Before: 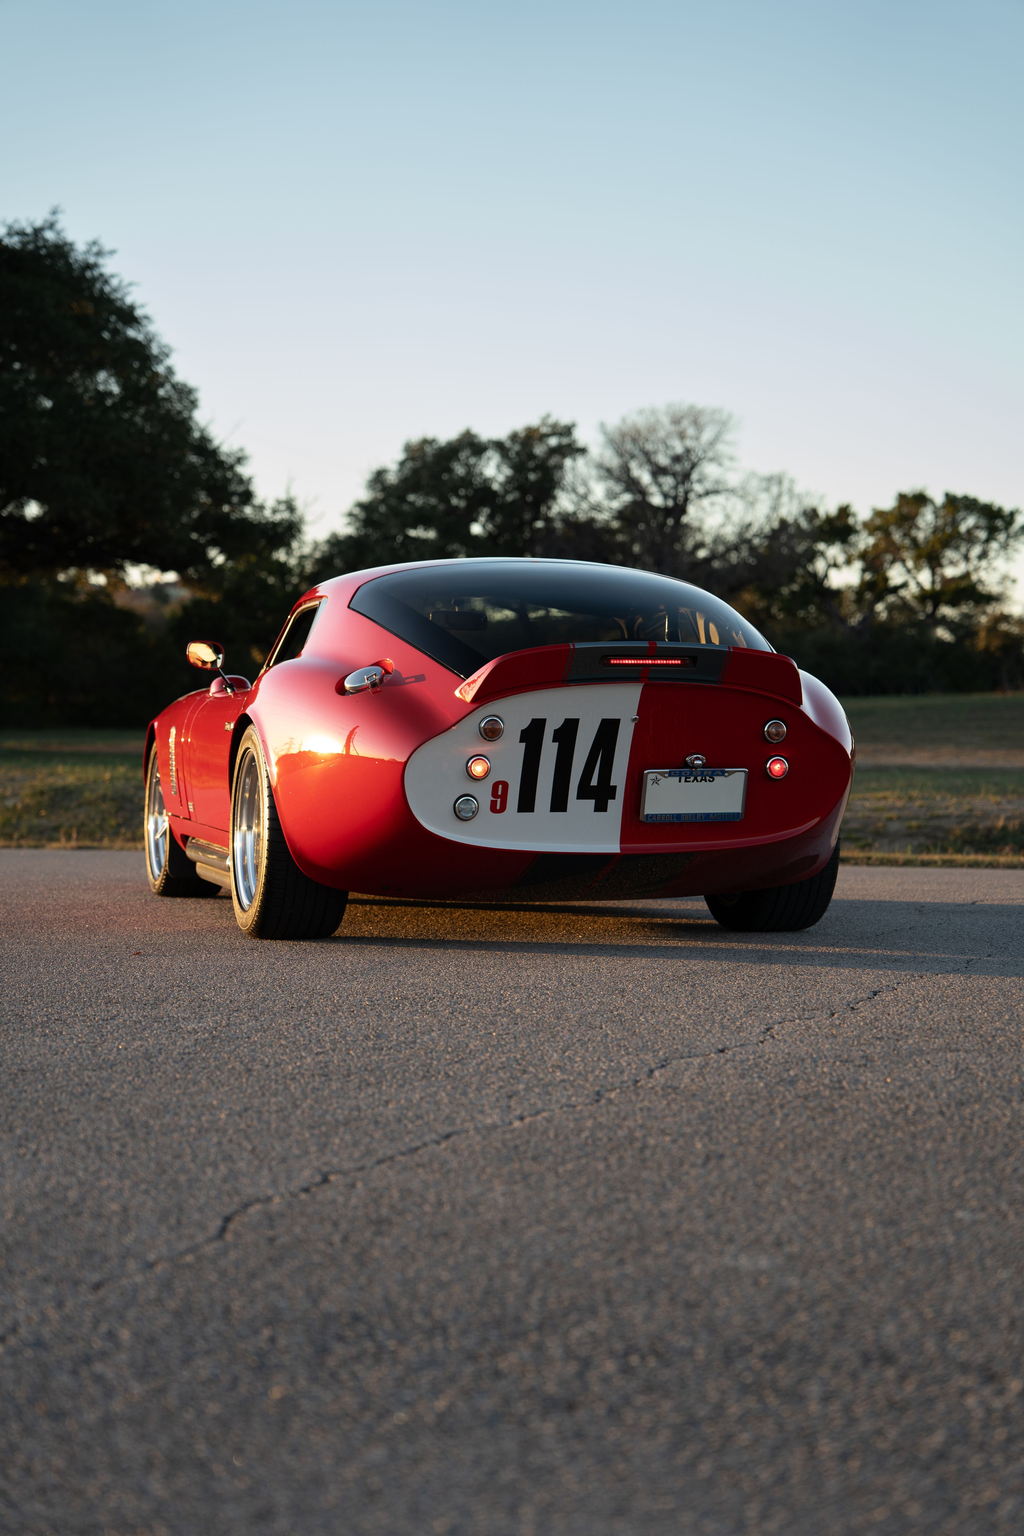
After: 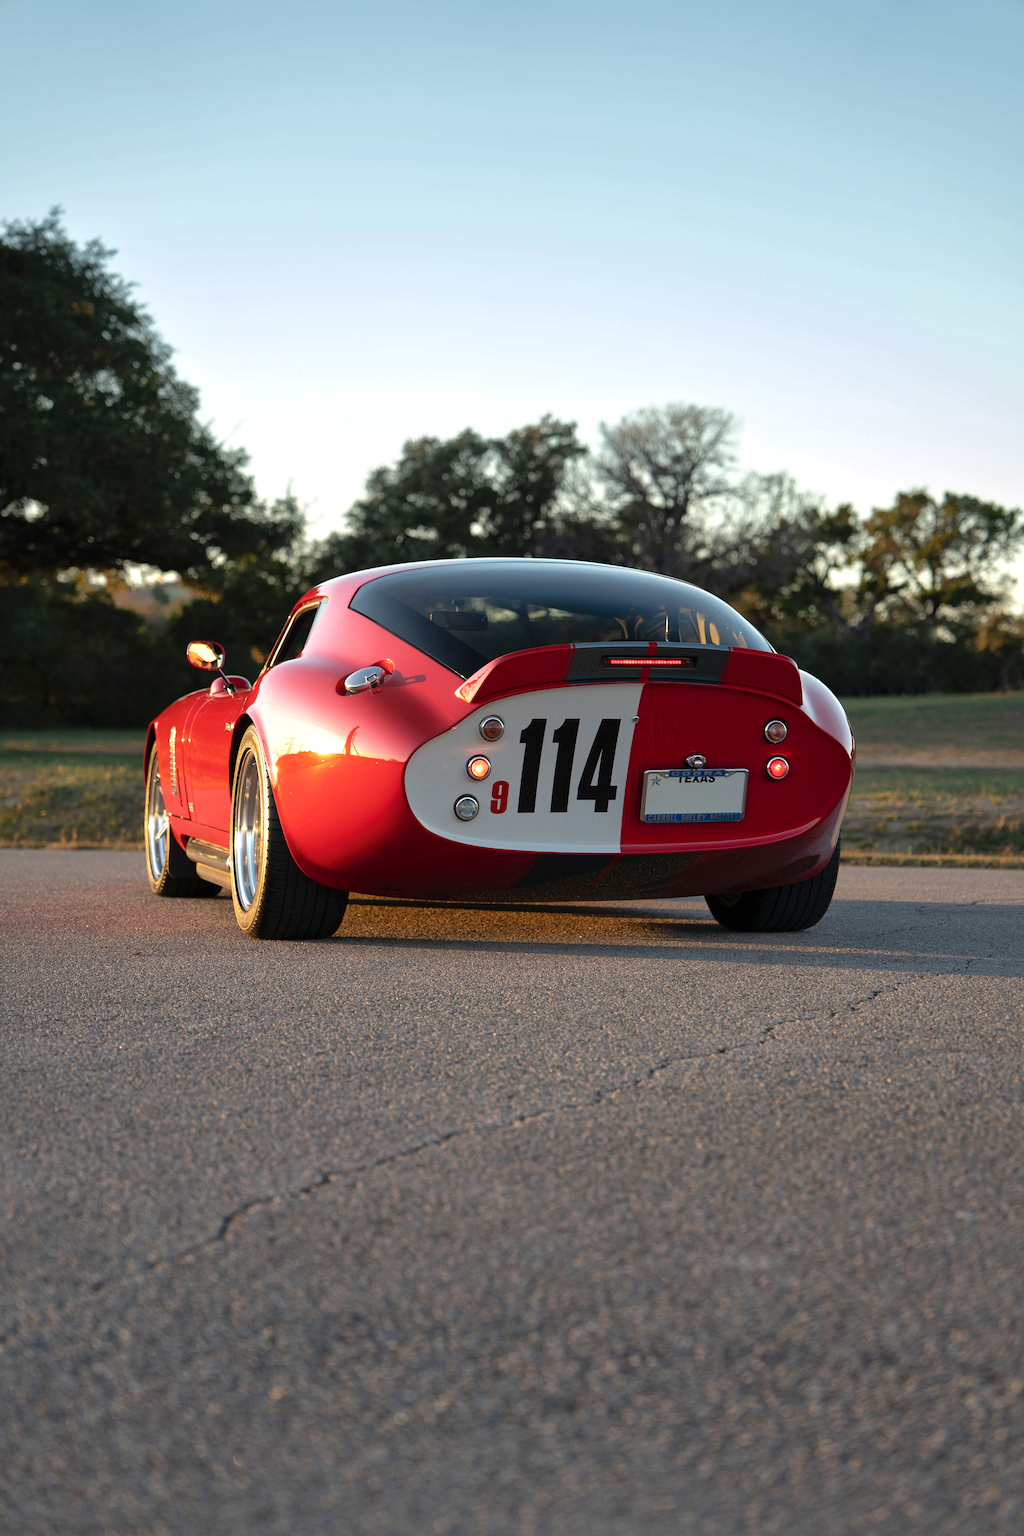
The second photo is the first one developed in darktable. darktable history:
exposure: exposure 0.357 EV, compensate highlight preservation false
shadows and highlights: on, module defaults
